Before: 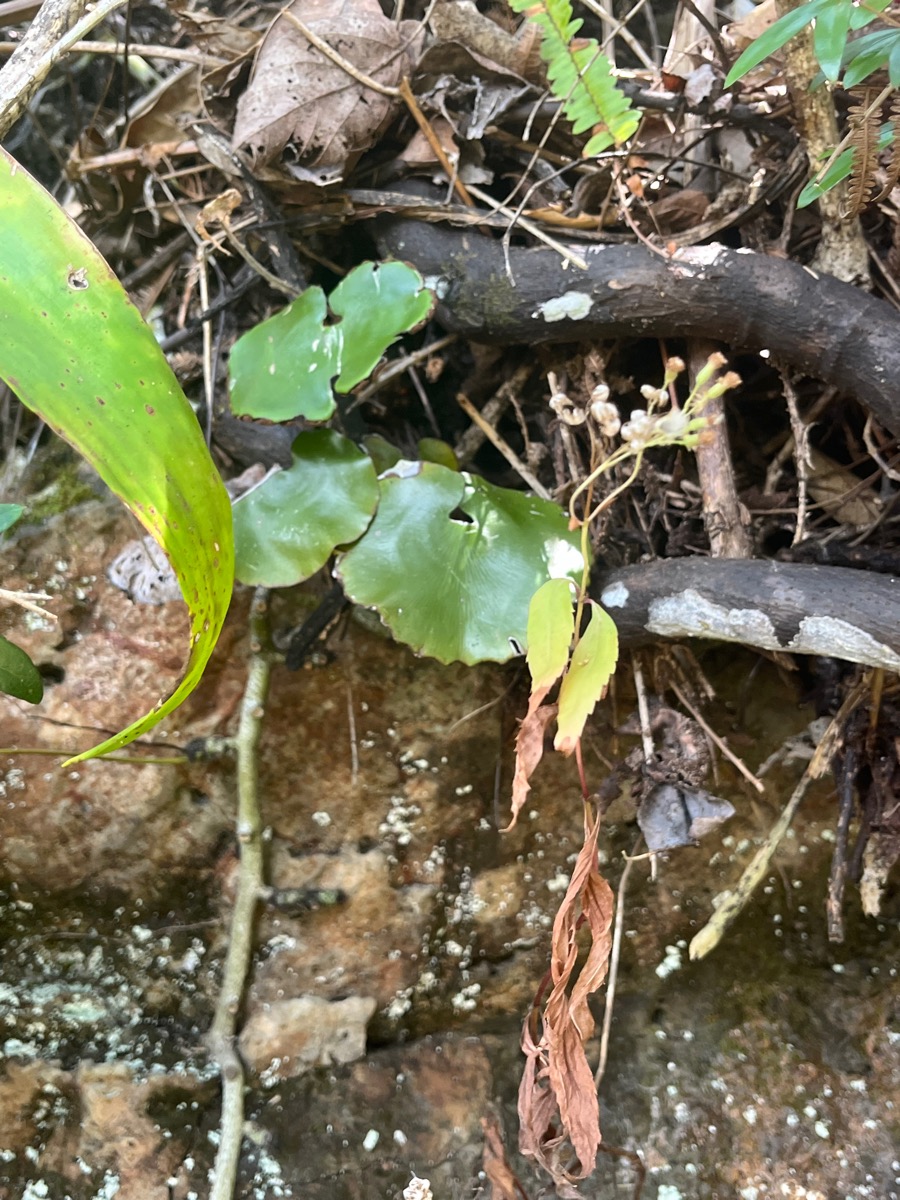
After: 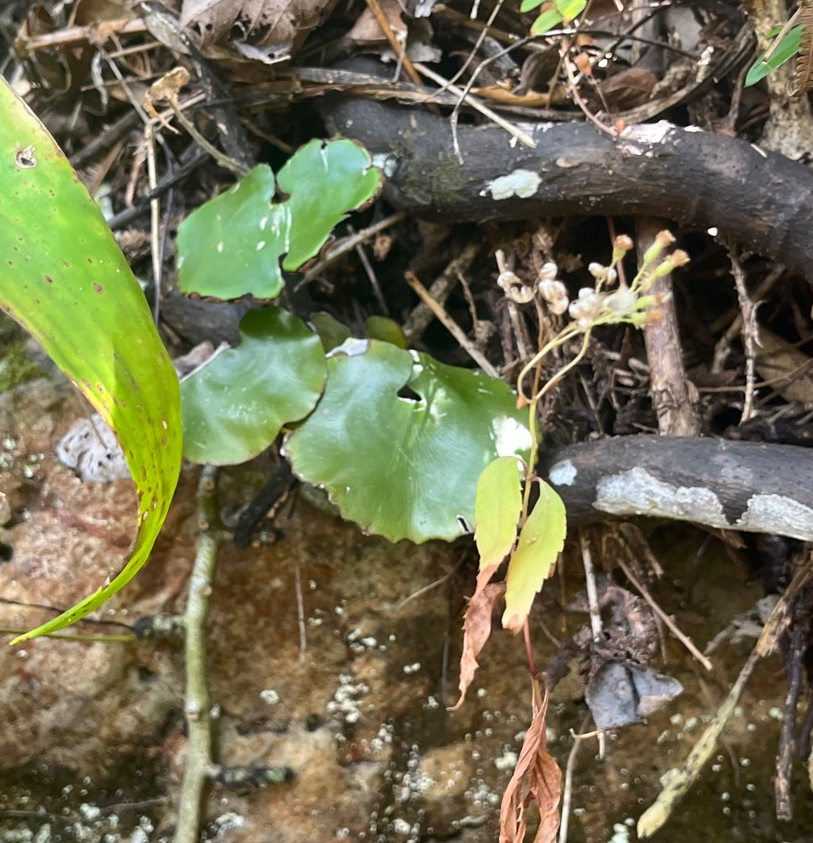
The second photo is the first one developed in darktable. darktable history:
crop: left 5.864%, top 10.168%, right 3.786%, bottom 19.512%
